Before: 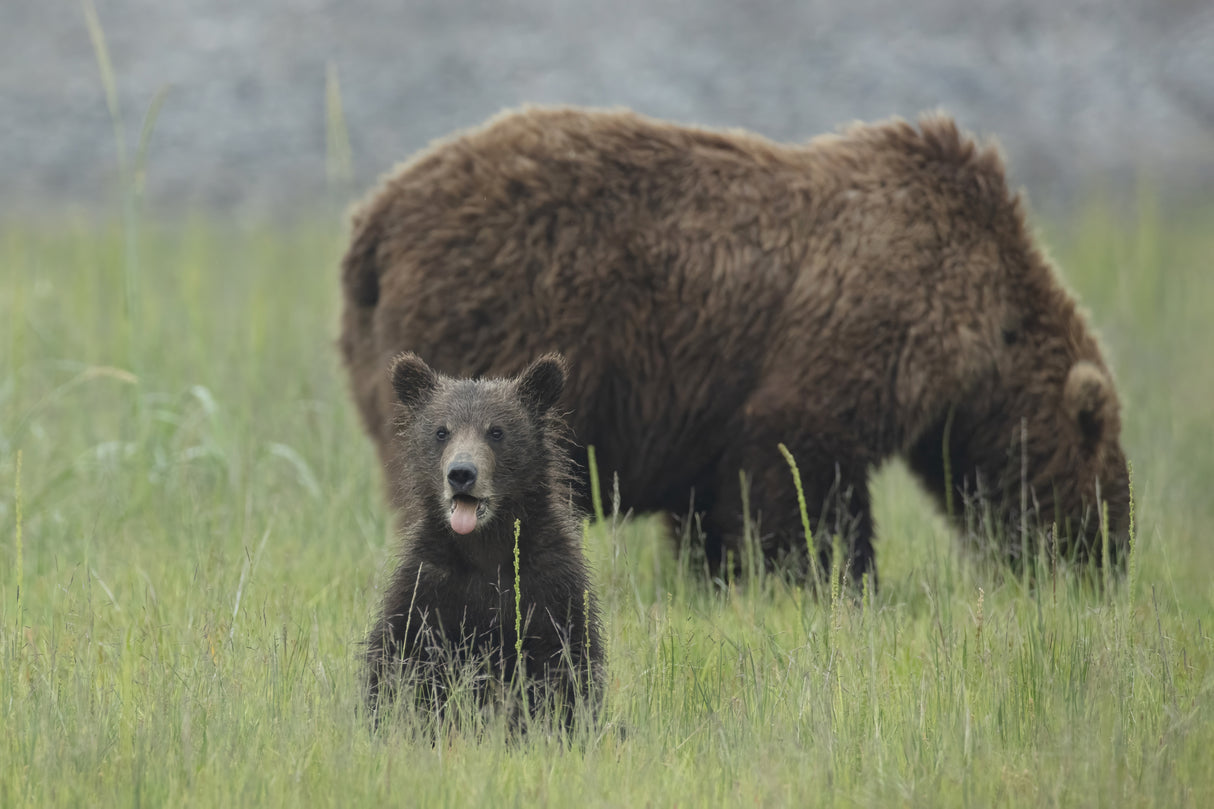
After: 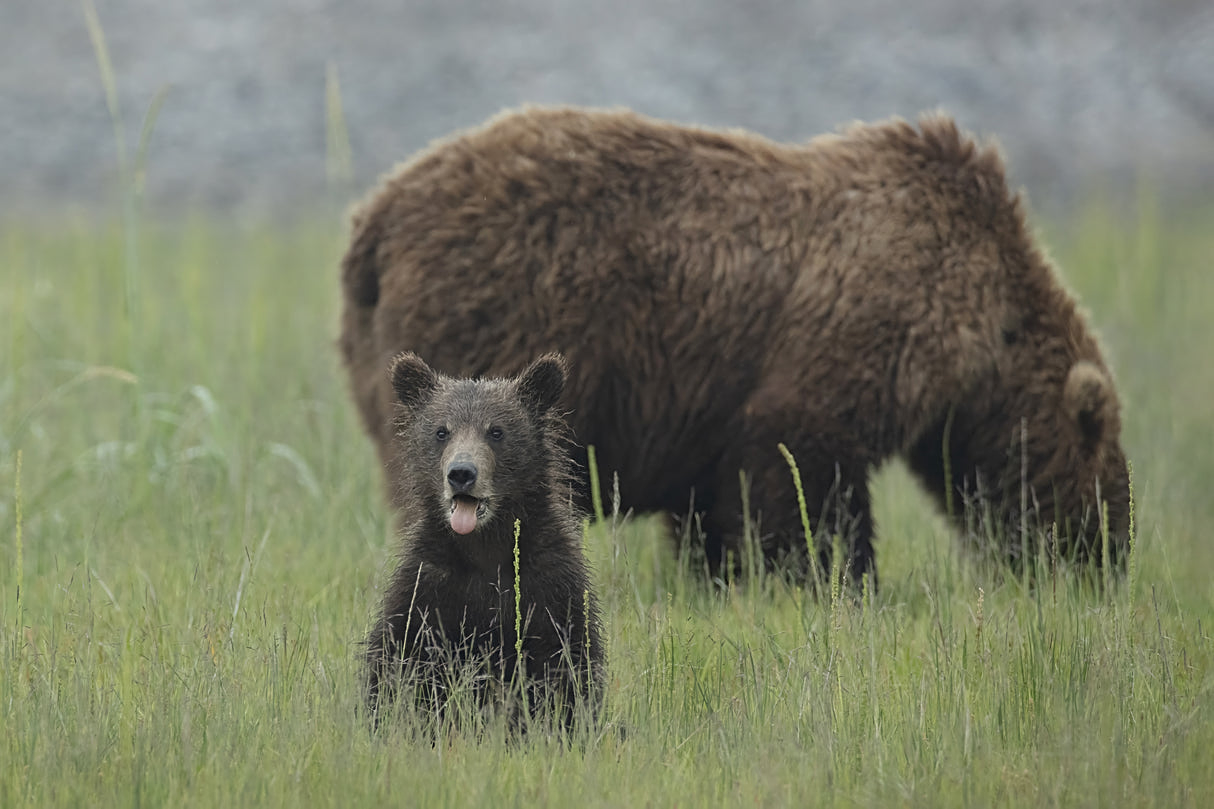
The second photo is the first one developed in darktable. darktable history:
sharpen: on, module defaults
graduated density: rotation -180°, offset 24.95
